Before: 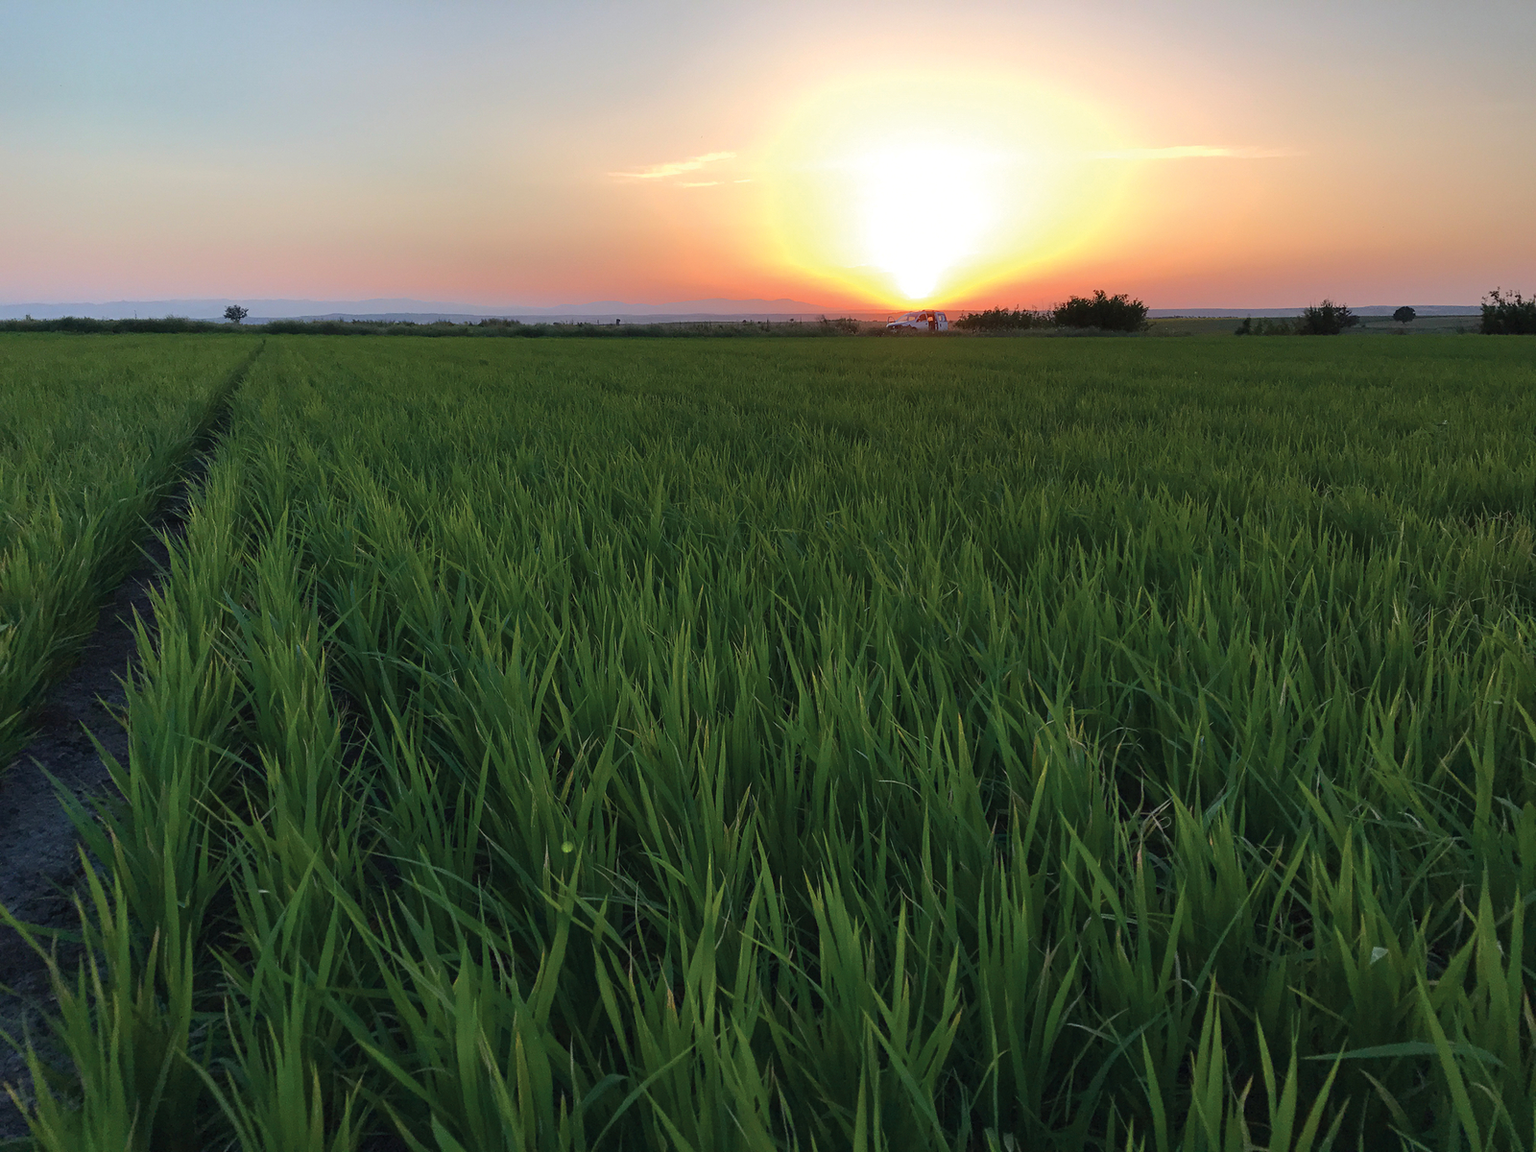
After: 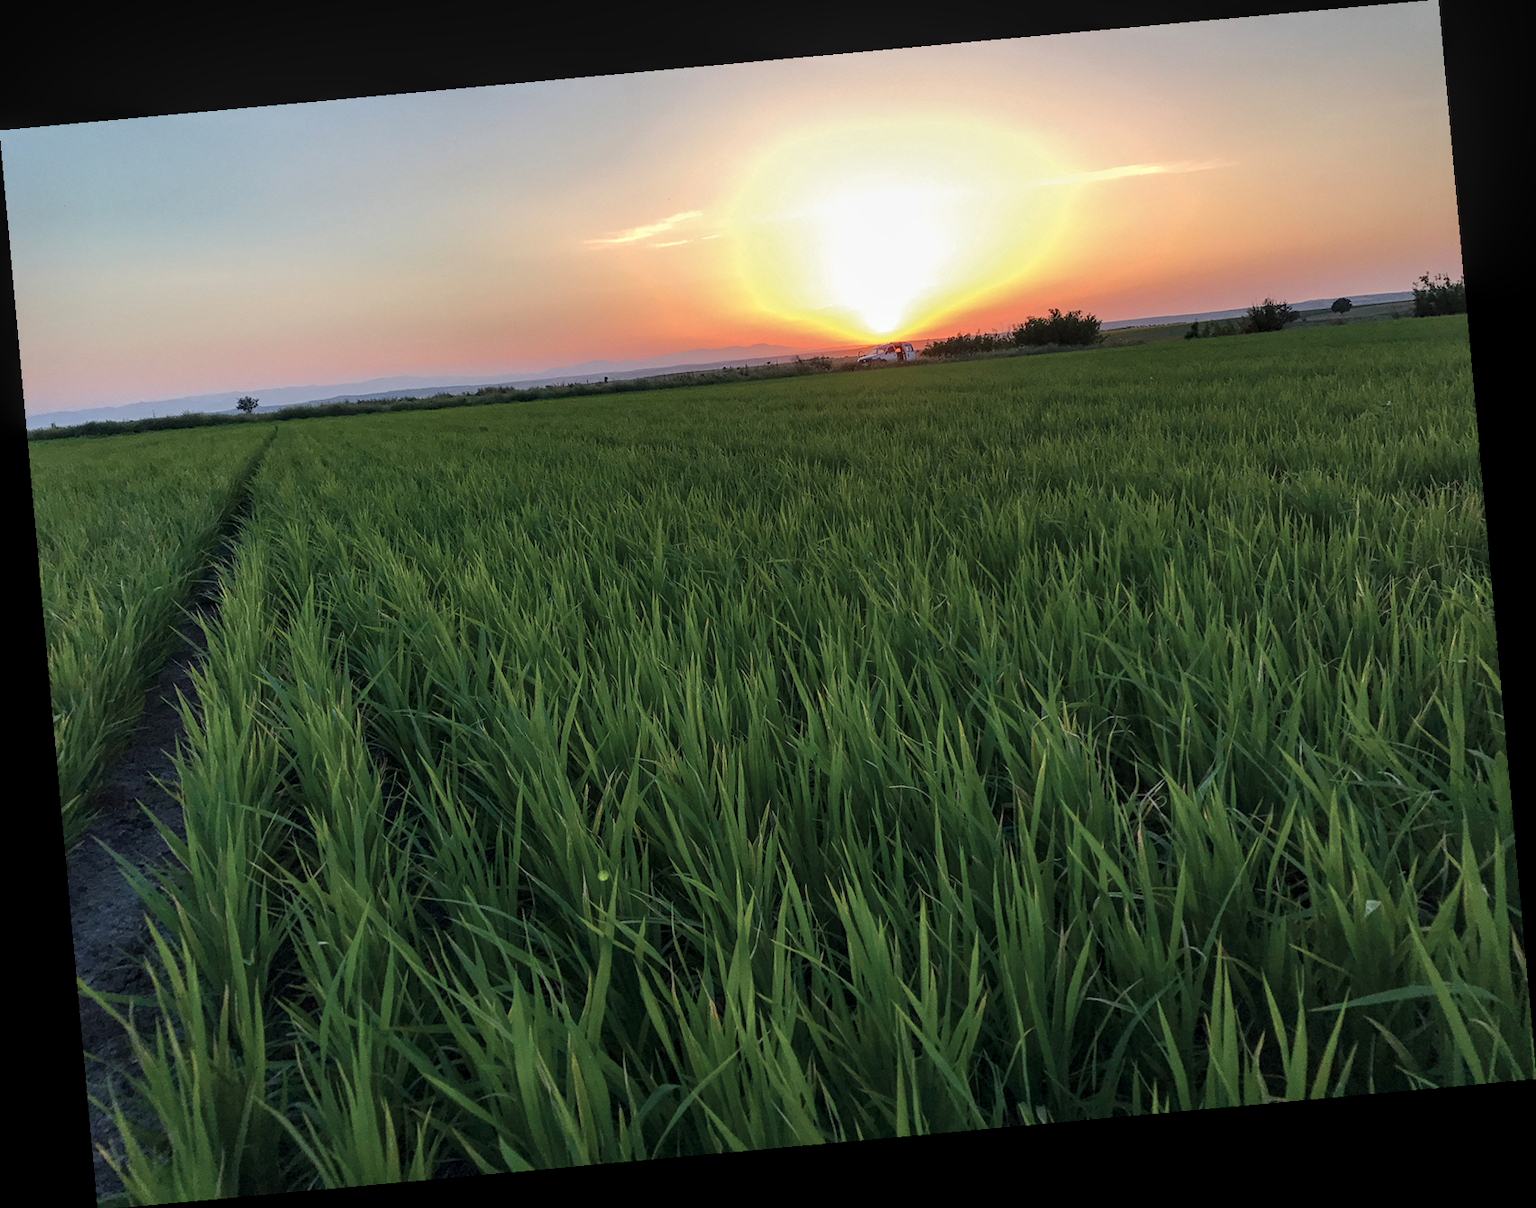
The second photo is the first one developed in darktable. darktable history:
rotate and perspective: rotation -5.2°, automatic cropping off
local contrast: highlights 61%, detail 143%, midtone range 0.428
